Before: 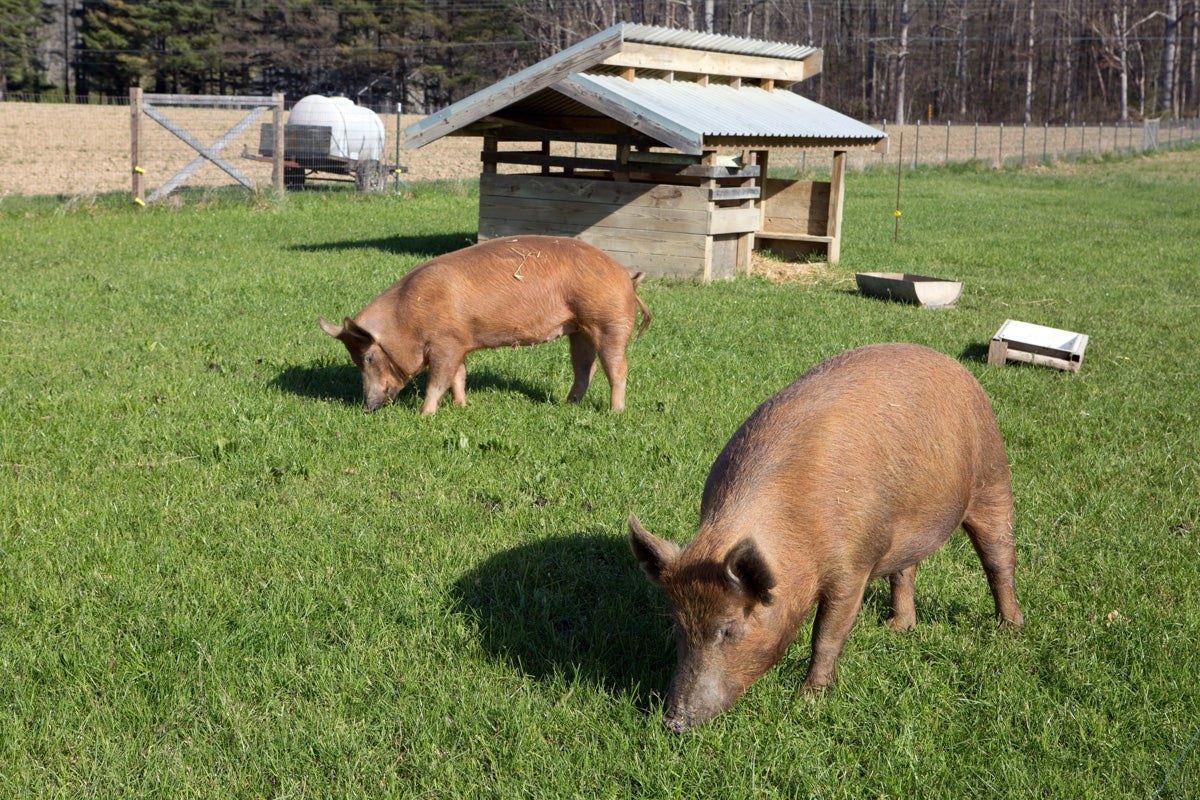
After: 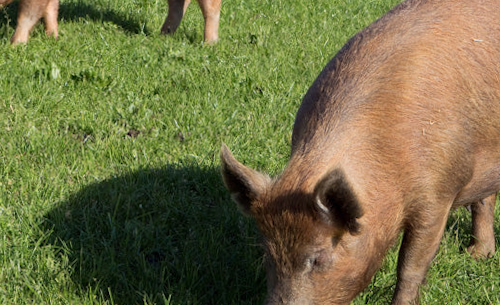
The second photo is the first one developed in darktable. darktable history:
crop: left 37.221%, top 45.169%, right 20.63%, bottom 13.777%
rotate and perspective: rotation 0.679°, lens shift (horizontal) 0.136, crop left 0.009, crop right 0.991, crop top 0.078, crop bottom 0.95
